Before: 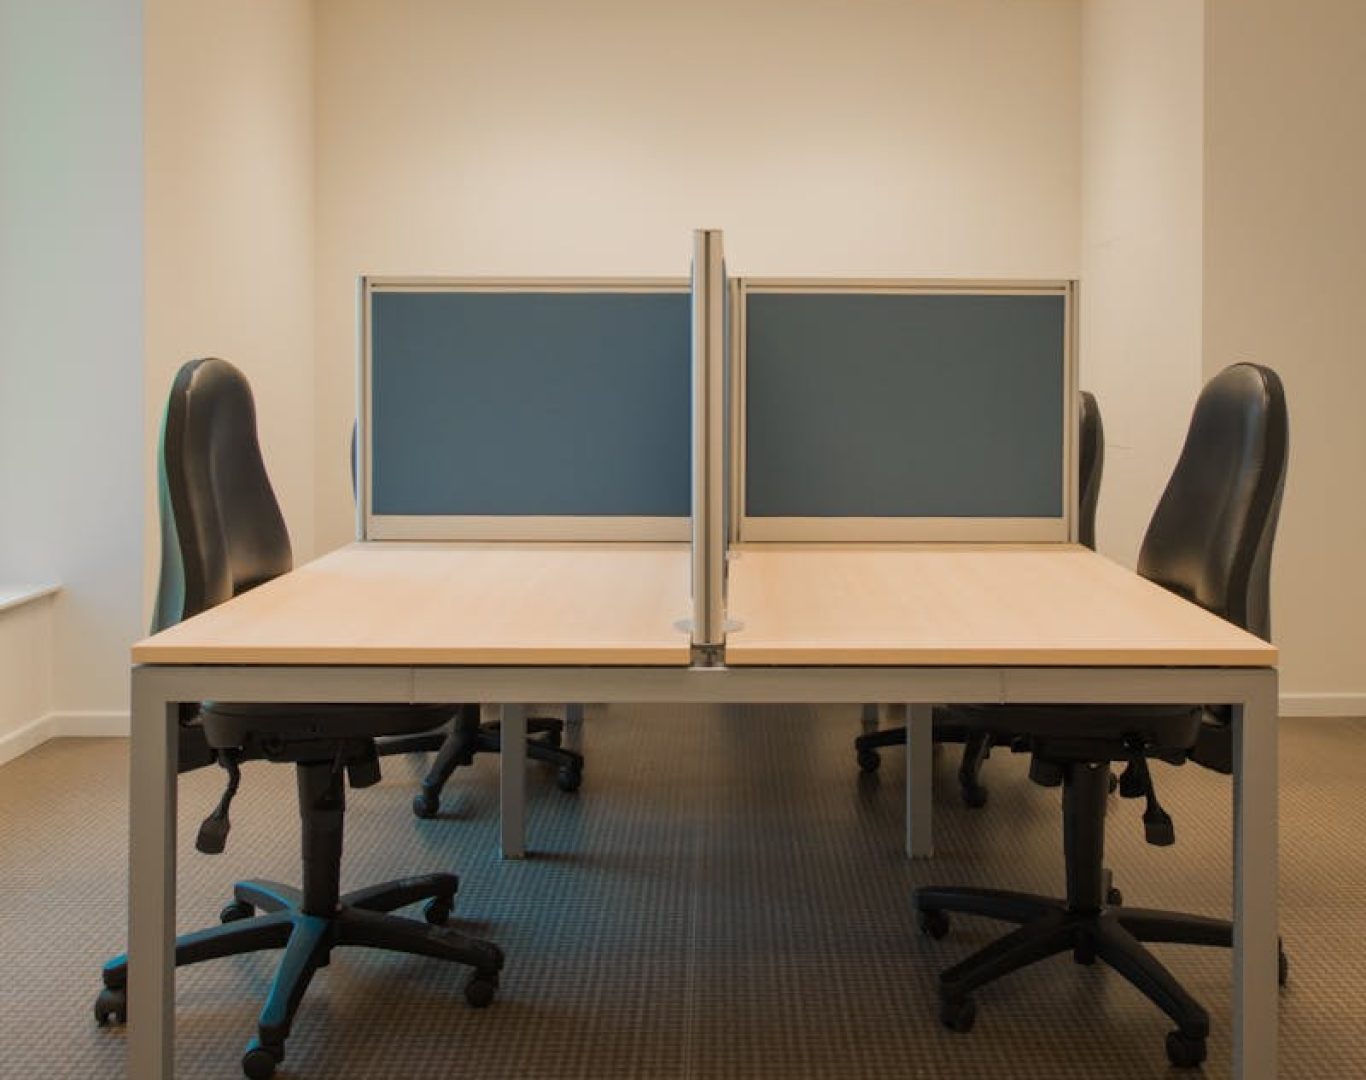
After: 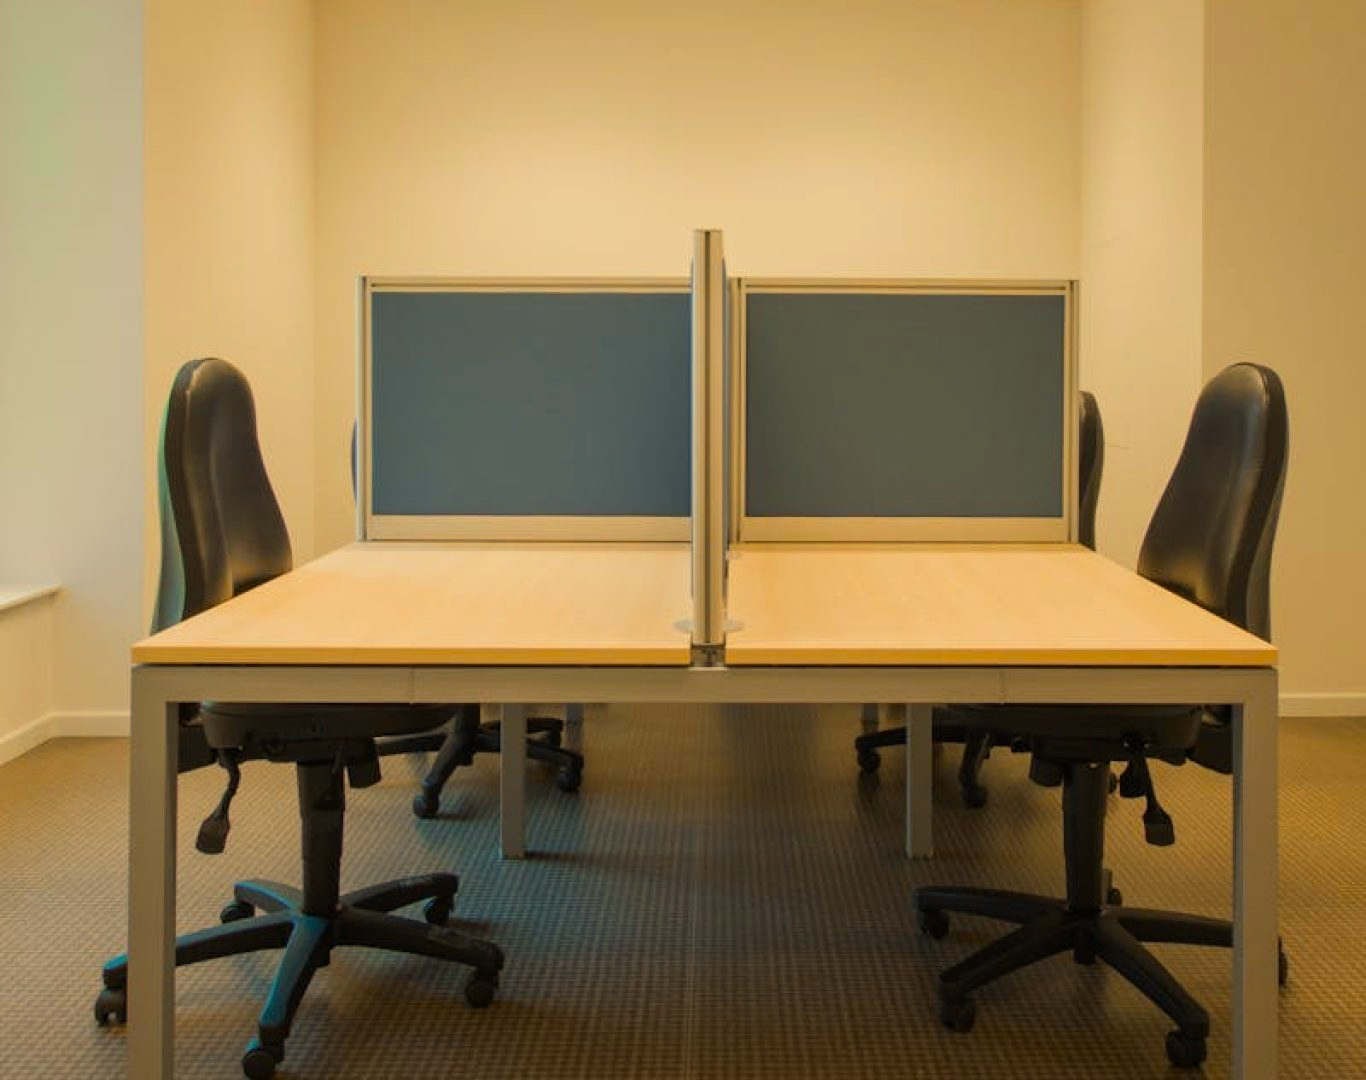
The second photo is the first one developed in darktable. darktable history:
color correction: highlights a* 2.72, highlights b* 22.8
color balance: output saturation 120%
